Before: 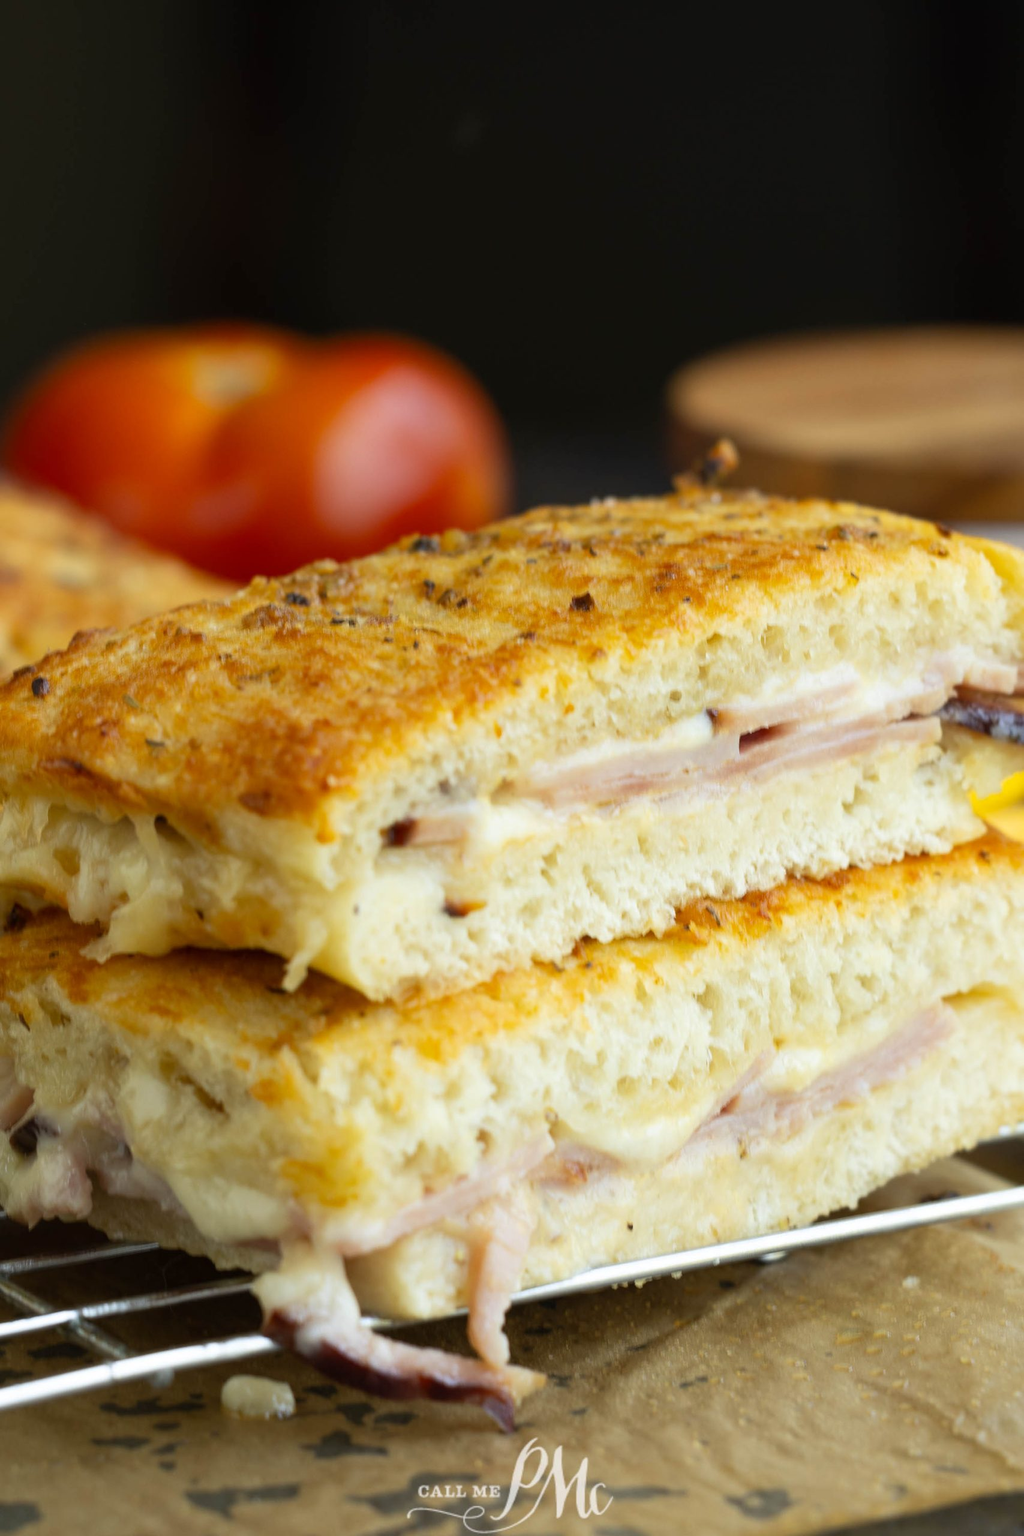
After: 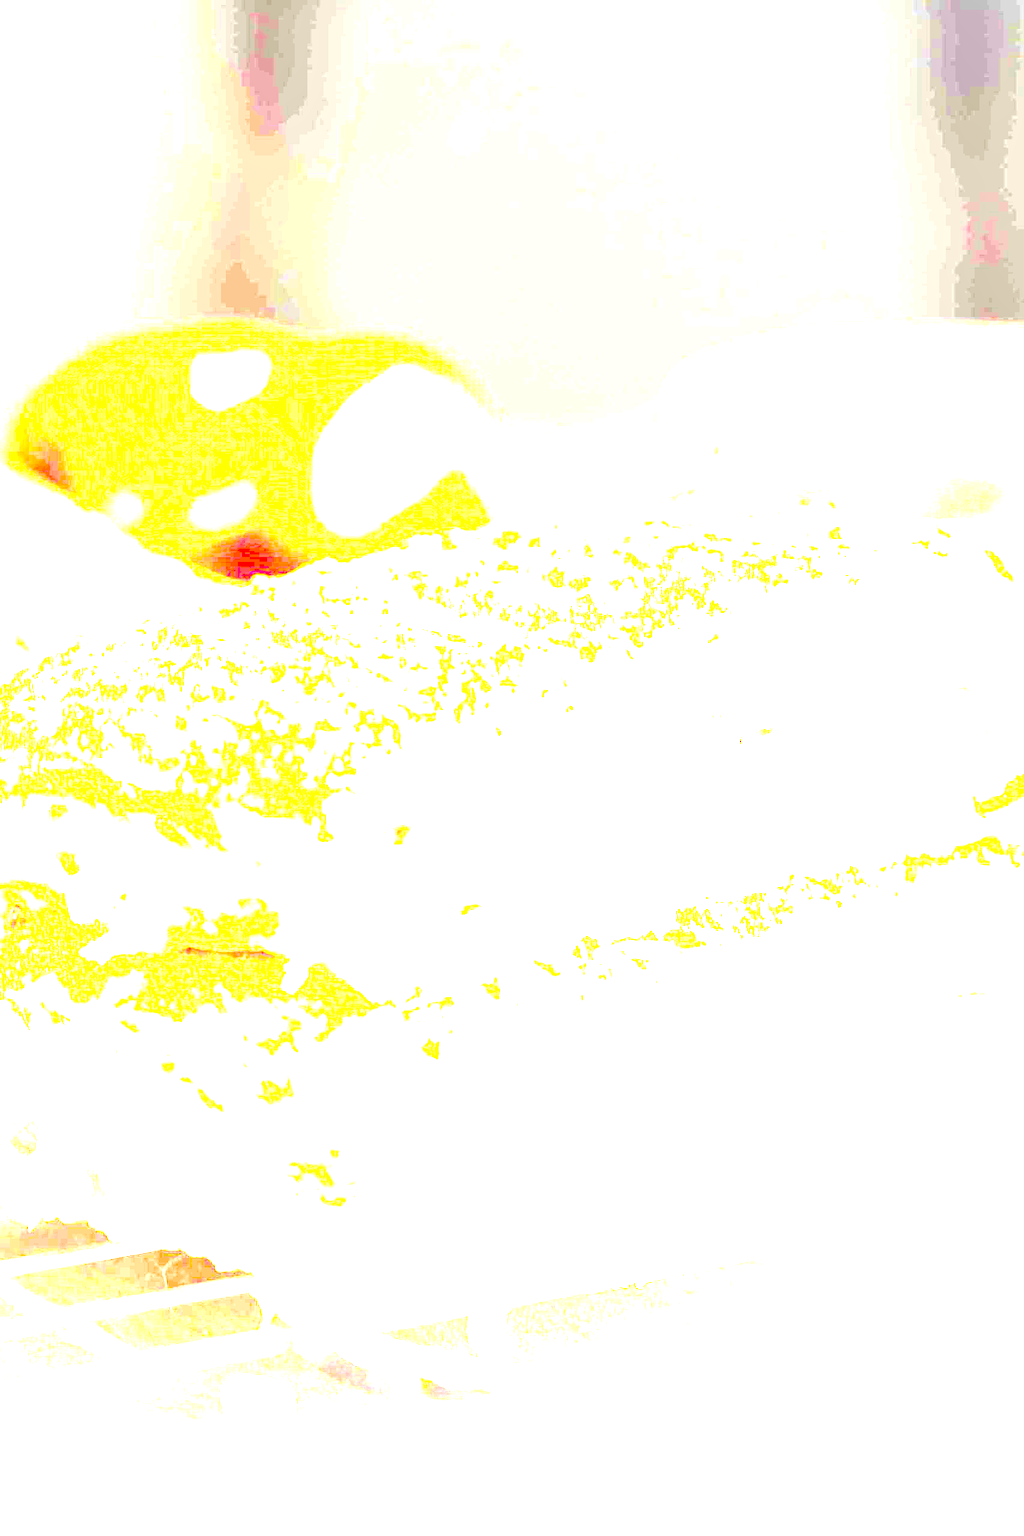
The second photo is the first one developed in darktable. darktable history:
exposure: exposure 8 EV, compensate highlight preservation false
local contrast: mode bilateral grid, contrast 25, coarseness 50, detail 123%, midtone range 0.2
